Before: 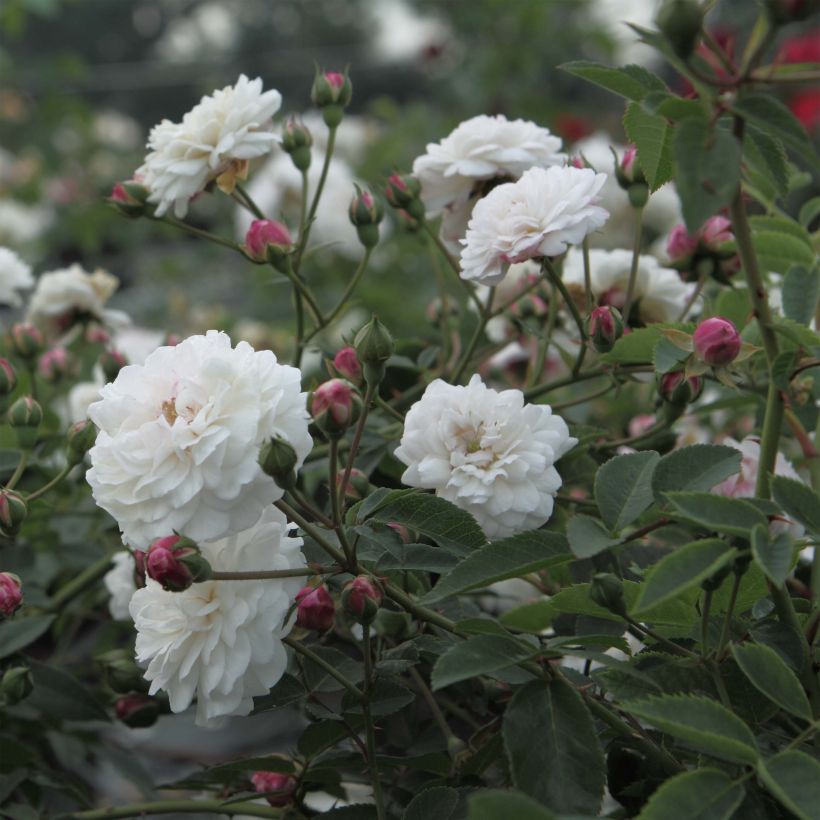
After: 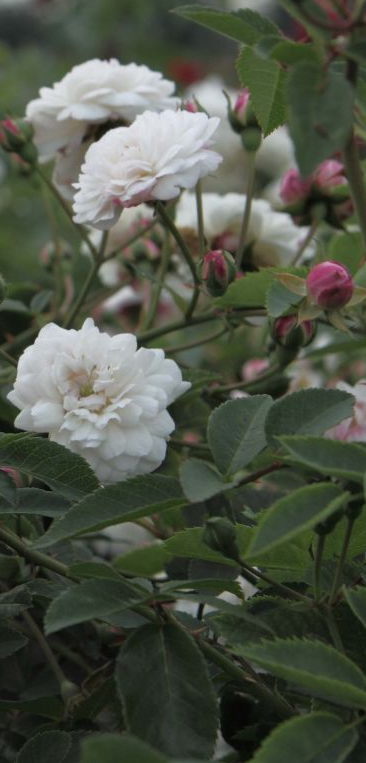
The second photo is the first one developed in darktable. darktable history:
crop: left 47.277%, top 6.835%, right 7.985%
